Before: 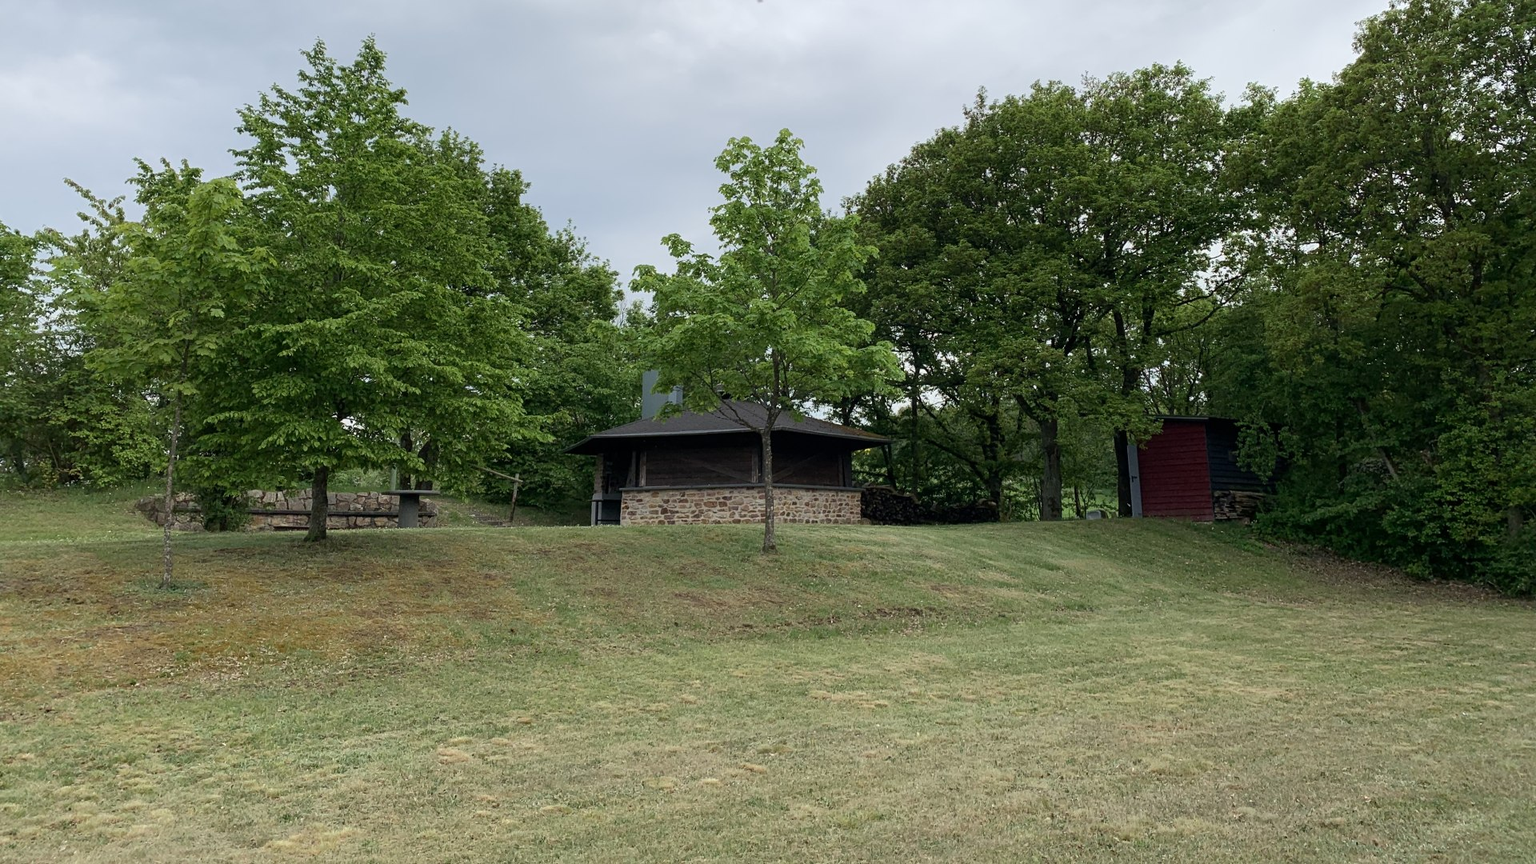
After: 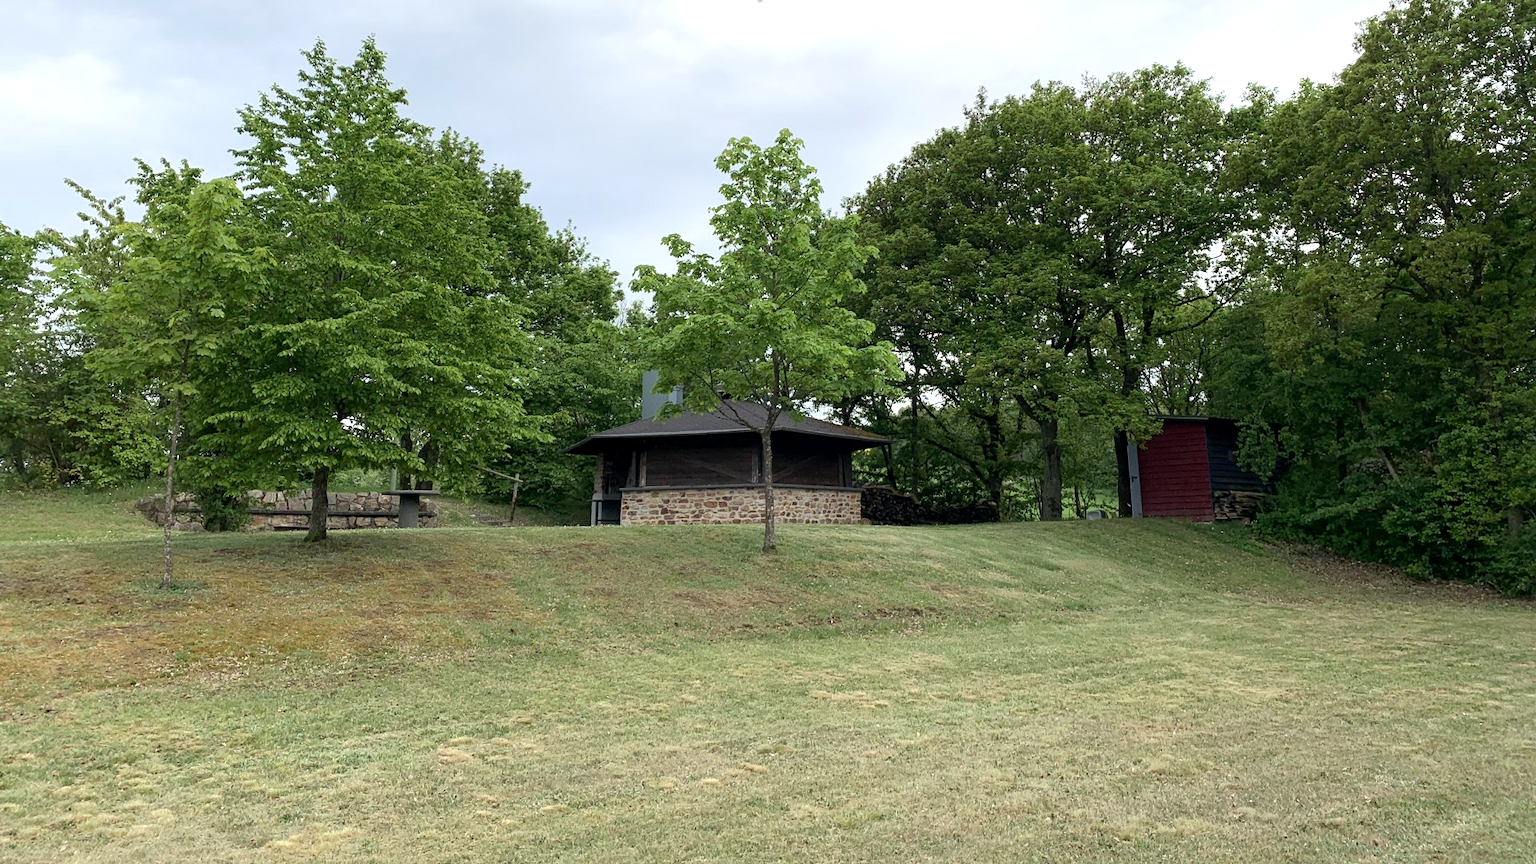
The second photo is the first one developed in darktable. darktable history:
exposure: black level correction 0.001, exposure 0.499 EV, compensate exposure bias true, compensate highlight preservation false
tone equalizer: mask exposure compensation -0.507 EV
